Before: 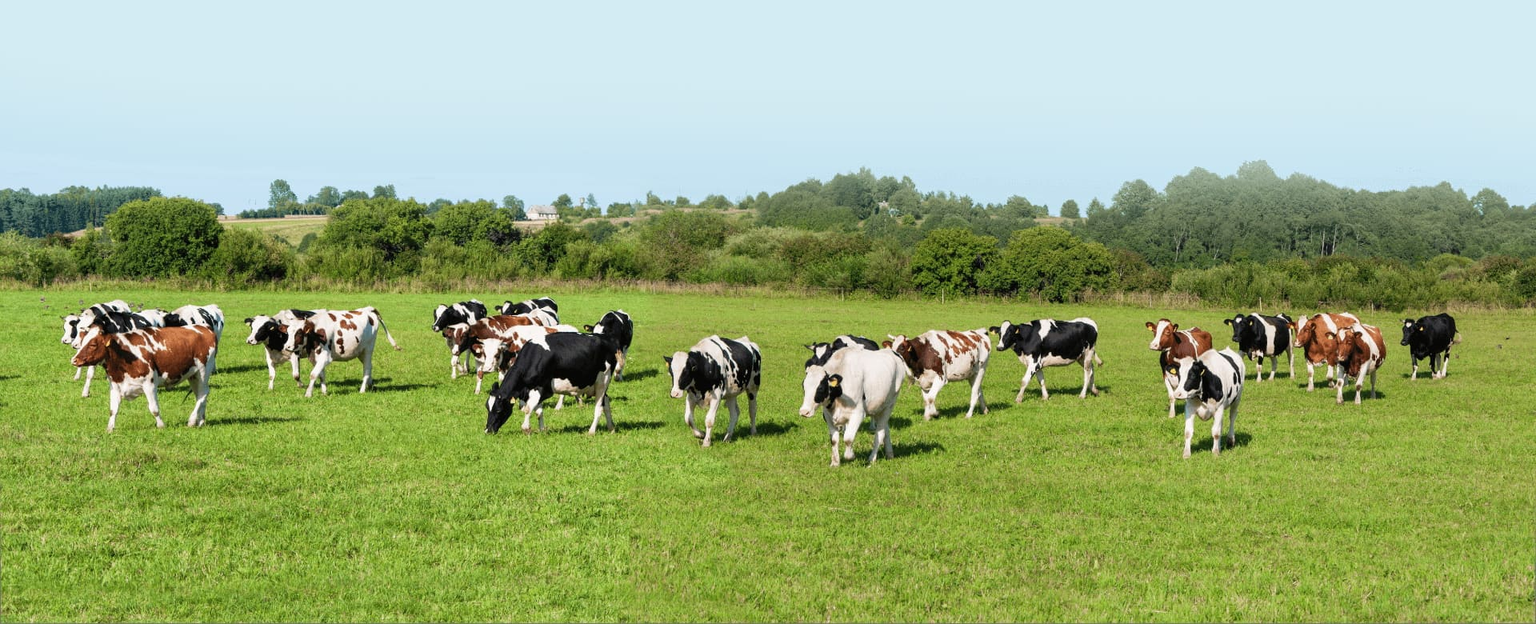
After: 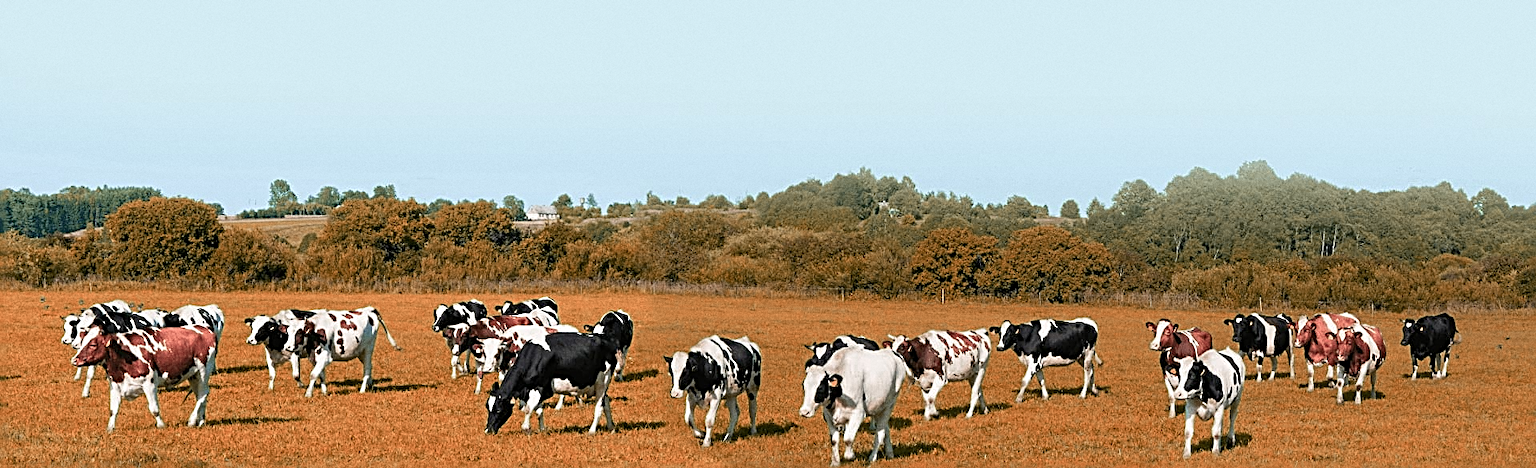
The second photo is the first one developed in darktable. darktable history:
crop: bottom 24.988%
grain: coarseness 0.47 ISO
color zones: curves: ch0 [(0.006, 0.385) (0.143, 0.563) (0.243, 0.321) (0.352, 0.464) (0.516, 0.456) (0.625, 0.5) (0.75, 0.5) (0.875, 0.5)]; ch1 [(0, 0.5) (0.134, 0.504) (0.246, 0.463) (0.421, 0.515) (0.5, 0.56) (0.625, 0.5) (0.75, 0.5) (0.875, 0.5)]; ch2 [(0, 0.5) (0.131, 0.426) (0.307, 0.289) (0.38, 0.188) (0.513, 0.216) (0.625, 0.548) (0.75, 0.468) (0.838, 0.396) (0.971, 0.311)]
sharpen: radius 3.025, amount 0.757
